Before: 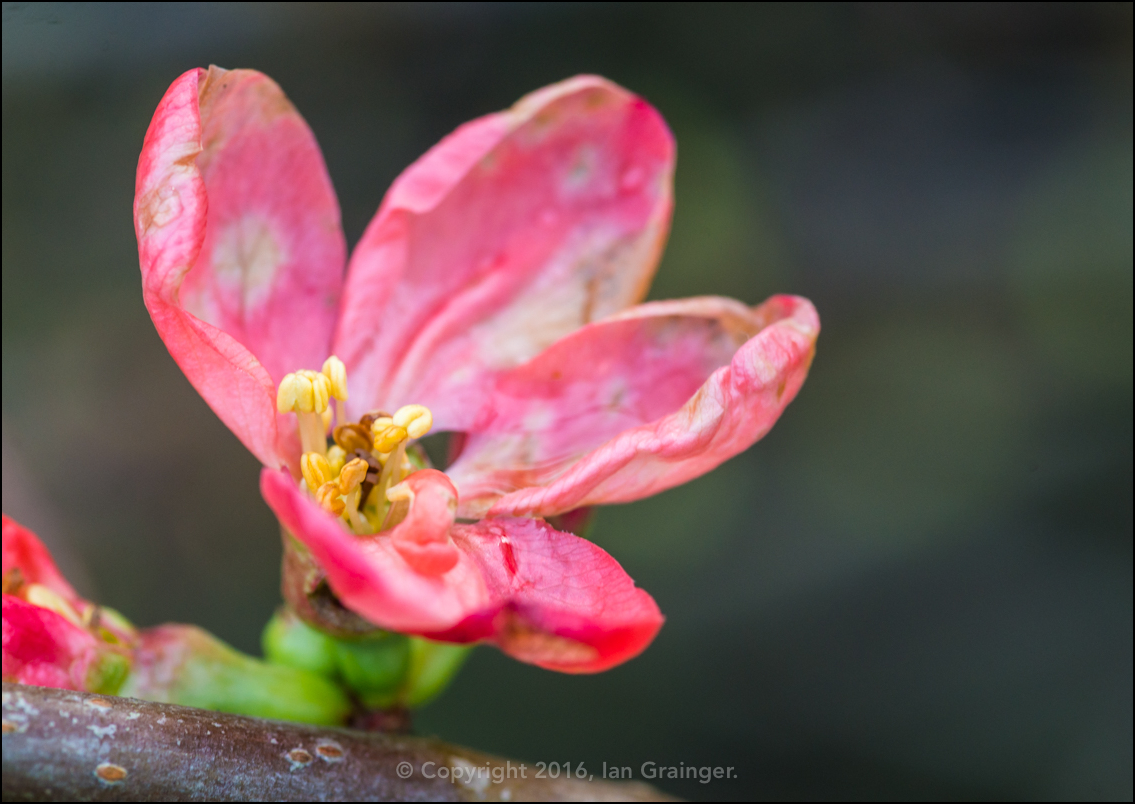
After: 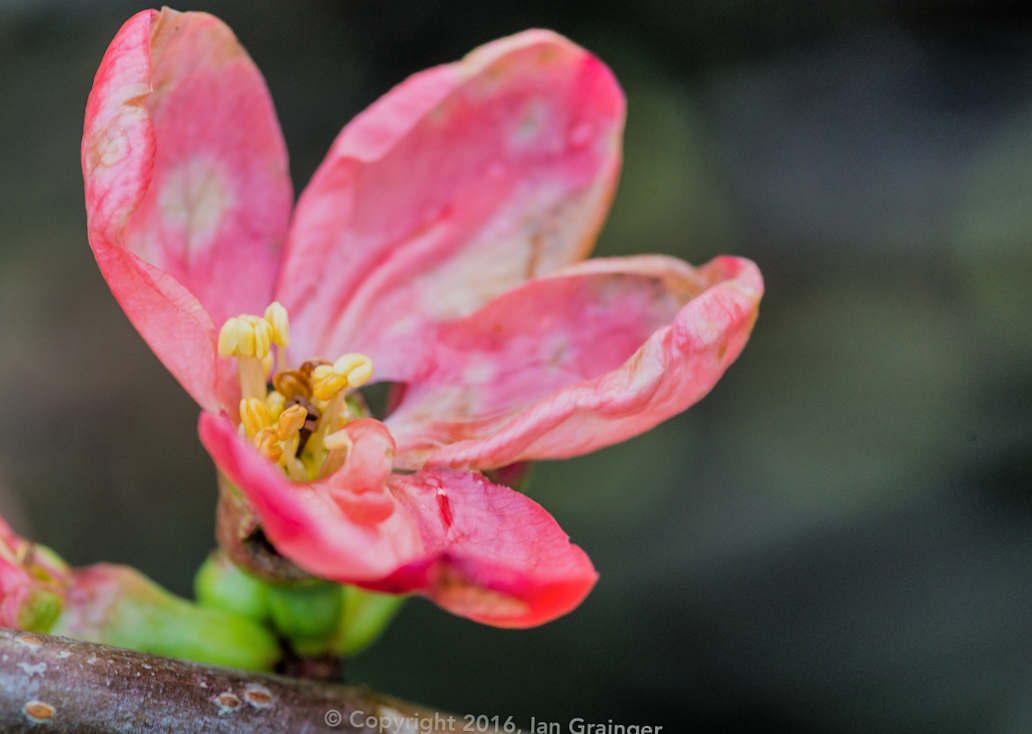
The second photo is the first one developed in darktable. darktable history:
shadows and highlights: soften with gaussian
filmic rgb: black relative exposure -7.6 EV, white relative exposure 4.63 EV, target black luminance 0%, hardness 3.56, latitude 50.45%, contrast 1.037, highlights saturation mix 9.02%, shadows ↔ highlights balance -0.178%
crop and rotate: angle -1.98°, left 3.106%, top 3.619%, right 1.525%, bottom 0.681%
